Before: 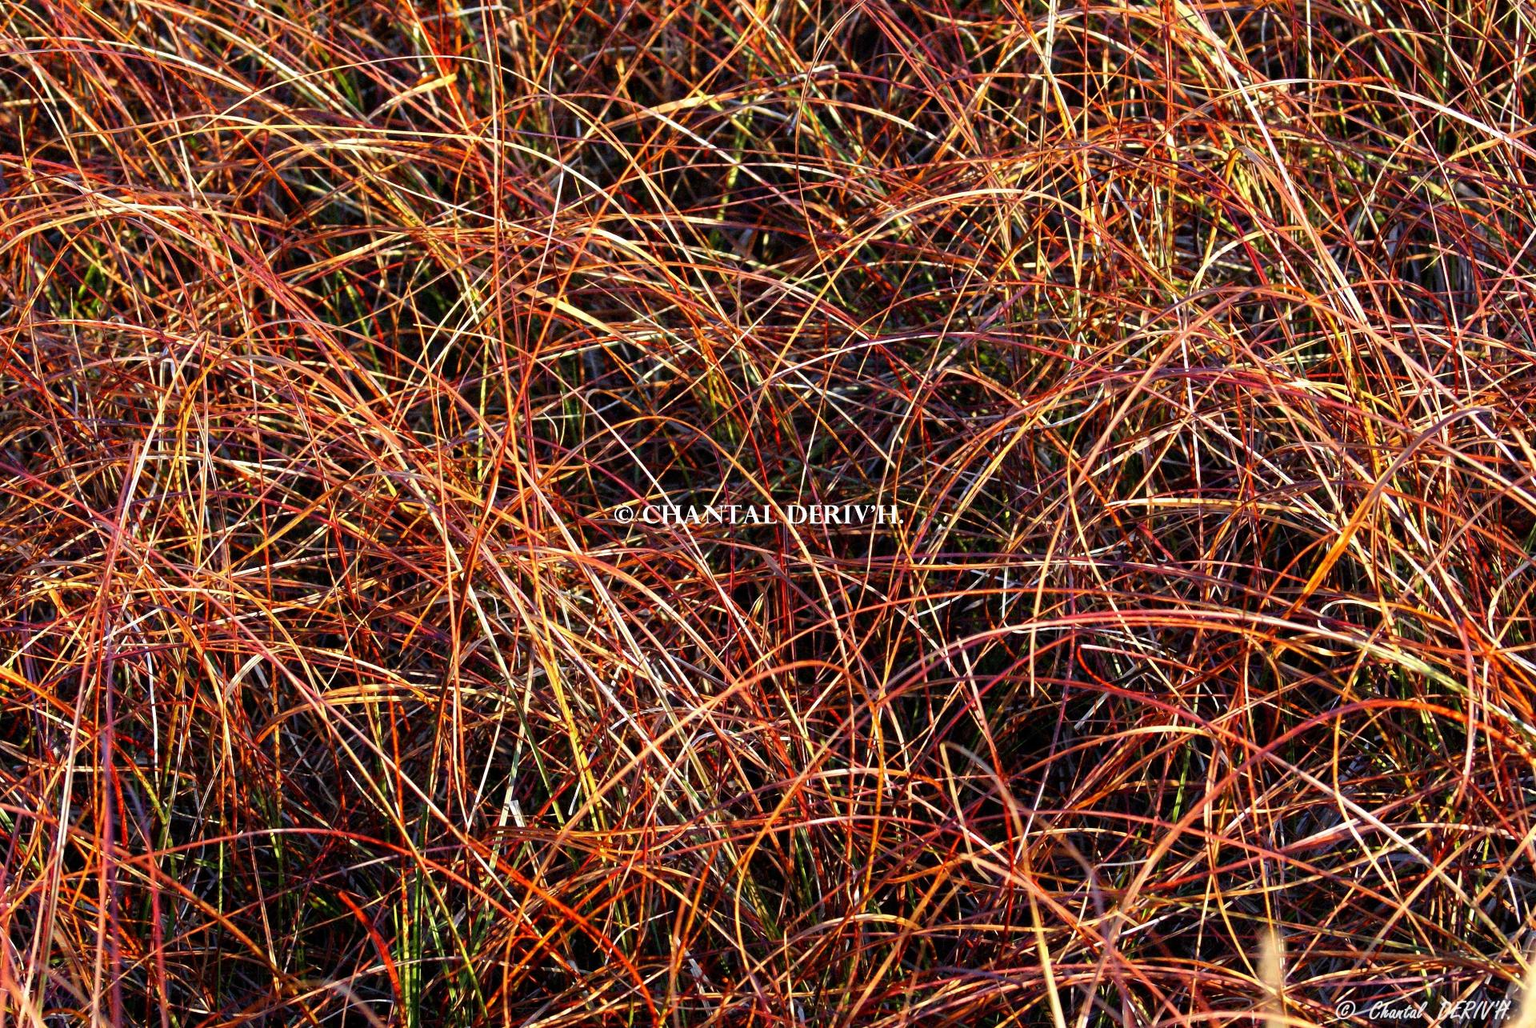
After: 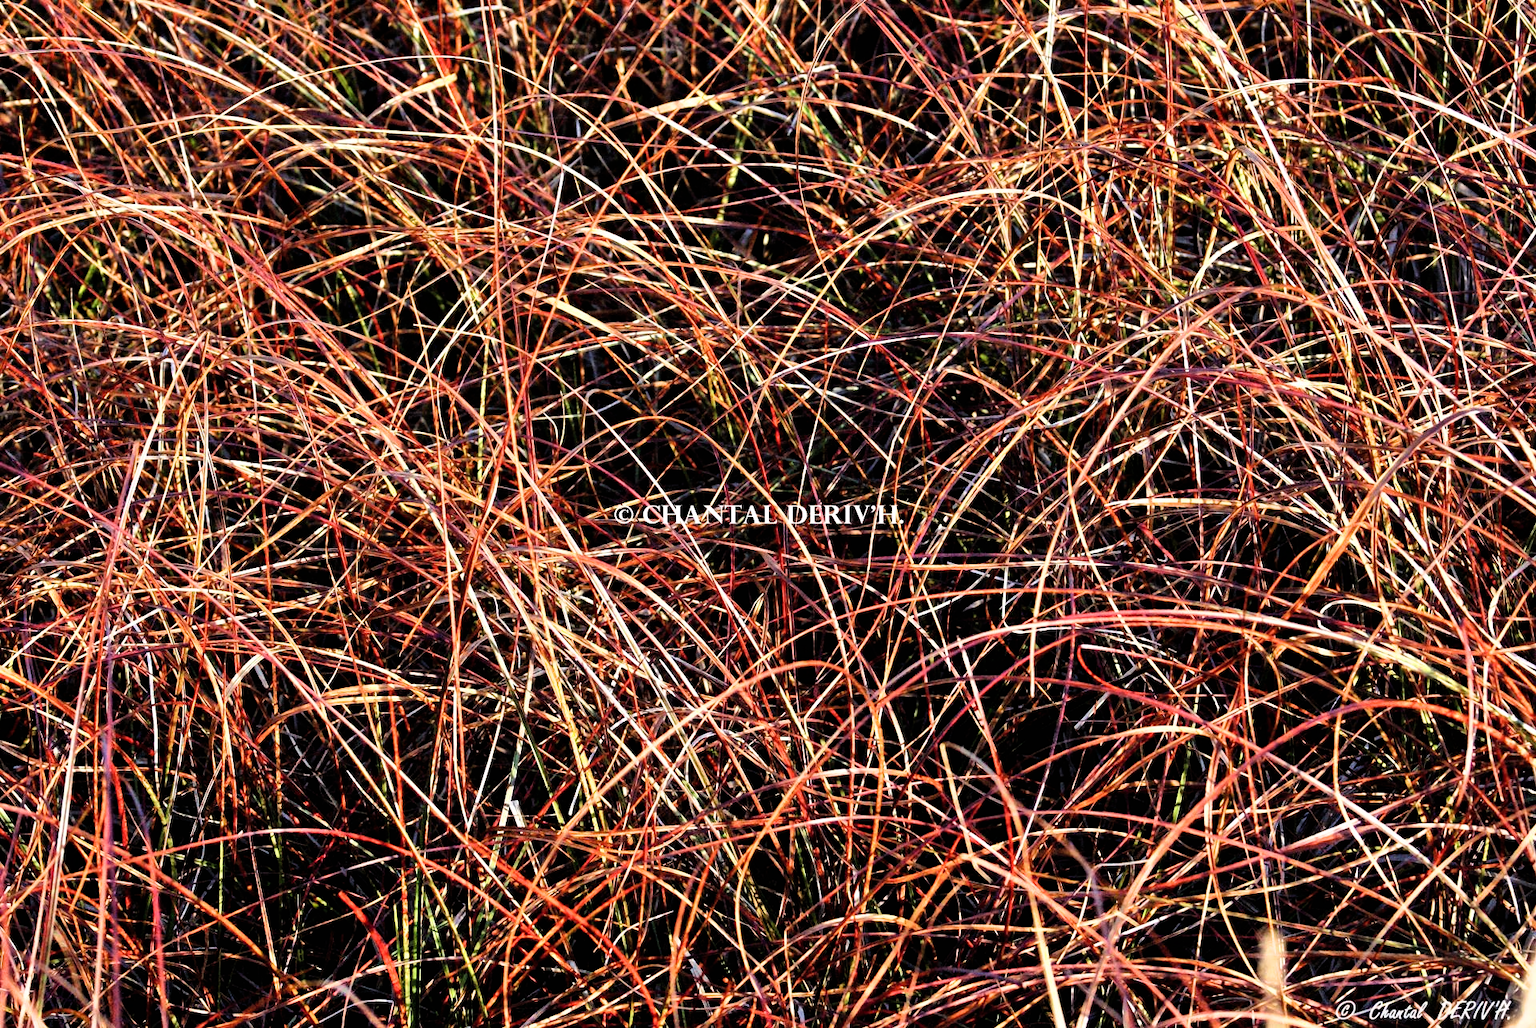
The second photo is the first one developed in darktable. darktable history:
filmic rgb: black relative exposure -6.5 EV, white relative exposure 2.42 EV, target white luminance 99.862%, hardness 5.26, latitude 0.682%, contrast 1.415, highlights saturation mix 2.16%
shadows and highlights: low approximation 0.01, soften with gaussian
tone equalizer: on, module defaults
levels: mode automatic
